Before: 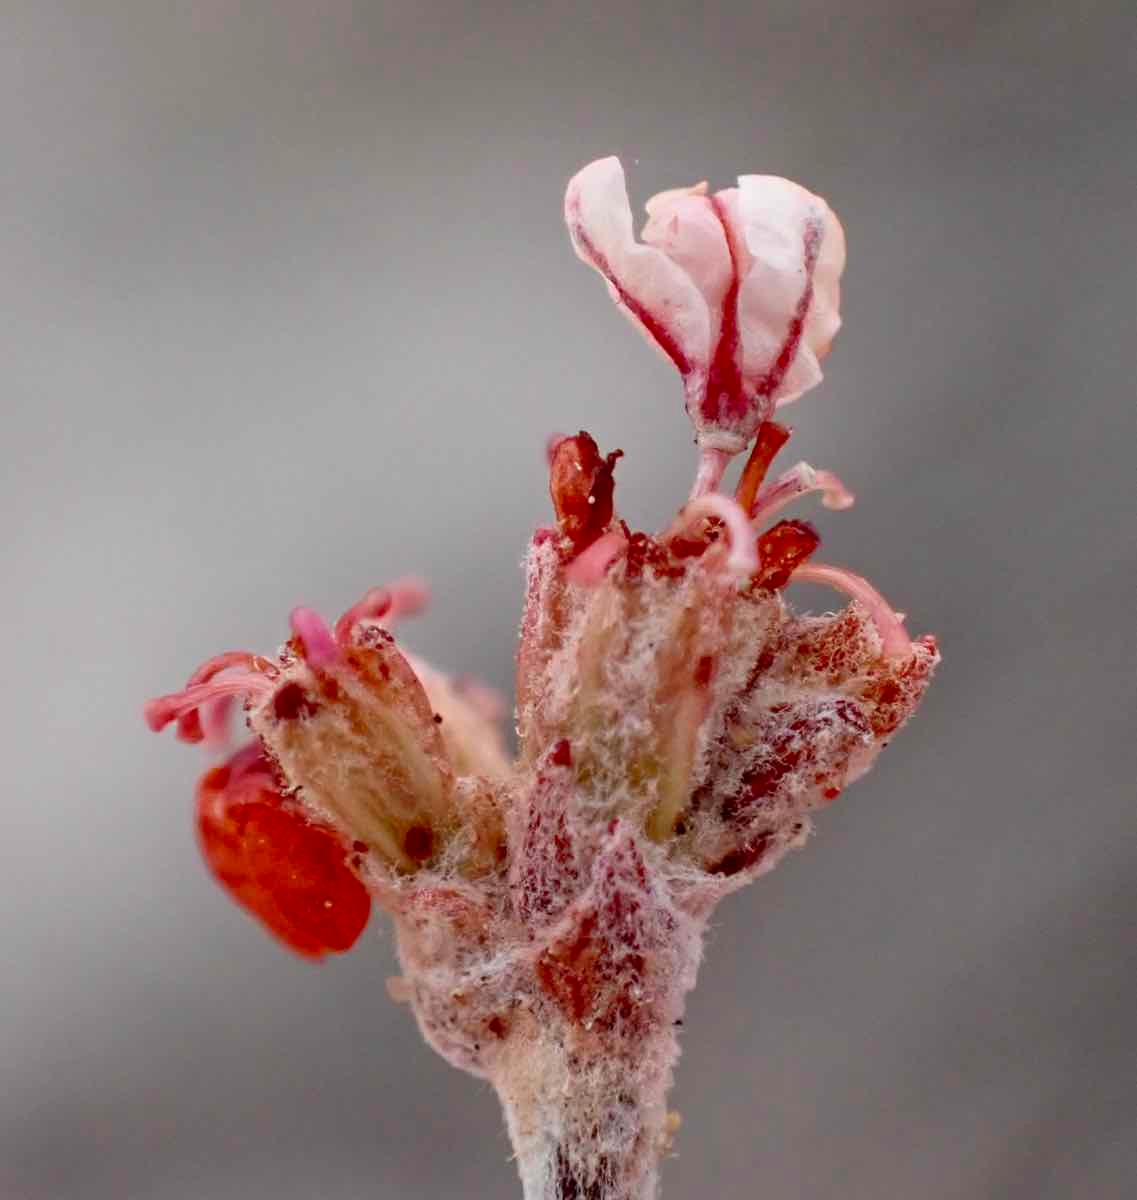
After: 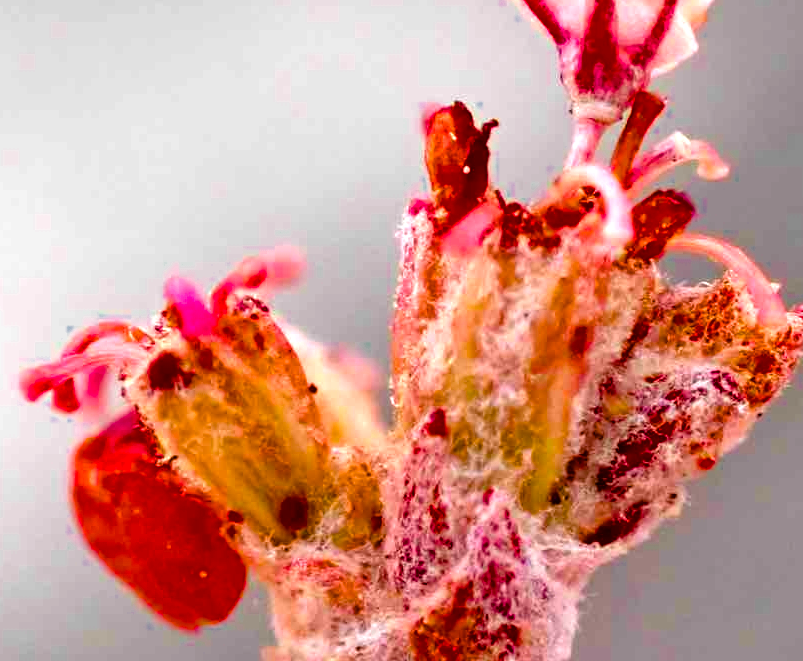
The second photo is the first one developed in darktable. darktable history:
color zones: curves: ch0 [(0, 0.497) (0.143, 0.5) (0.286, 0.5) (0.429, 0.483) (0.571, 0.116) (0.714, -0.006) (0.857, 0.28) (1, 0.497)]
color balance rgb: linear chroma grading › shadows -29.656%, linear chroma grading › global chroma 35.297%, perceptual saturation grading › global saturation 34.775%, perceptual saturation grading › highlights -25.171%, perceptual saturation grading › shadows 50.173%, perceptual brilliance grading › global brilliance 30.618%
crop: left 11.012%, top 27.569%, right 18.303%, bottom 17.278%
